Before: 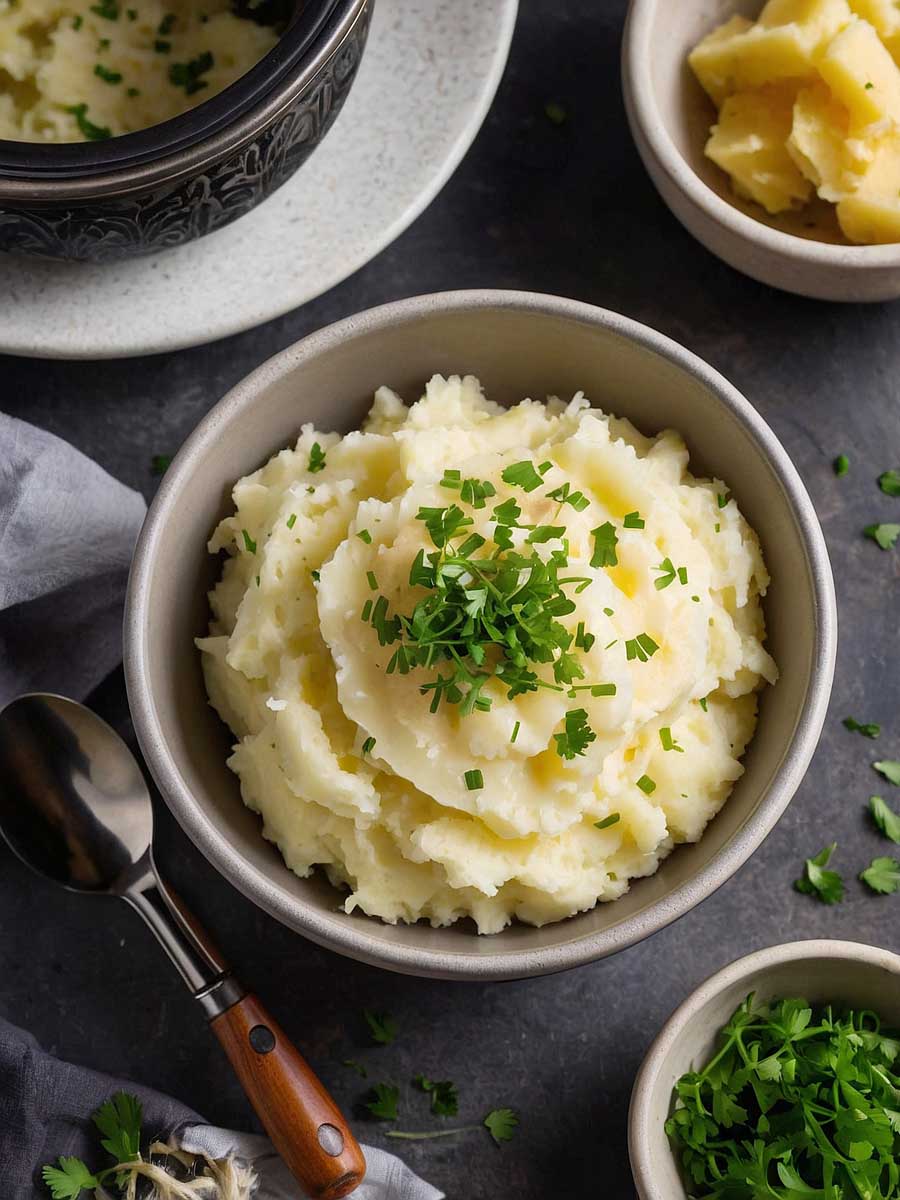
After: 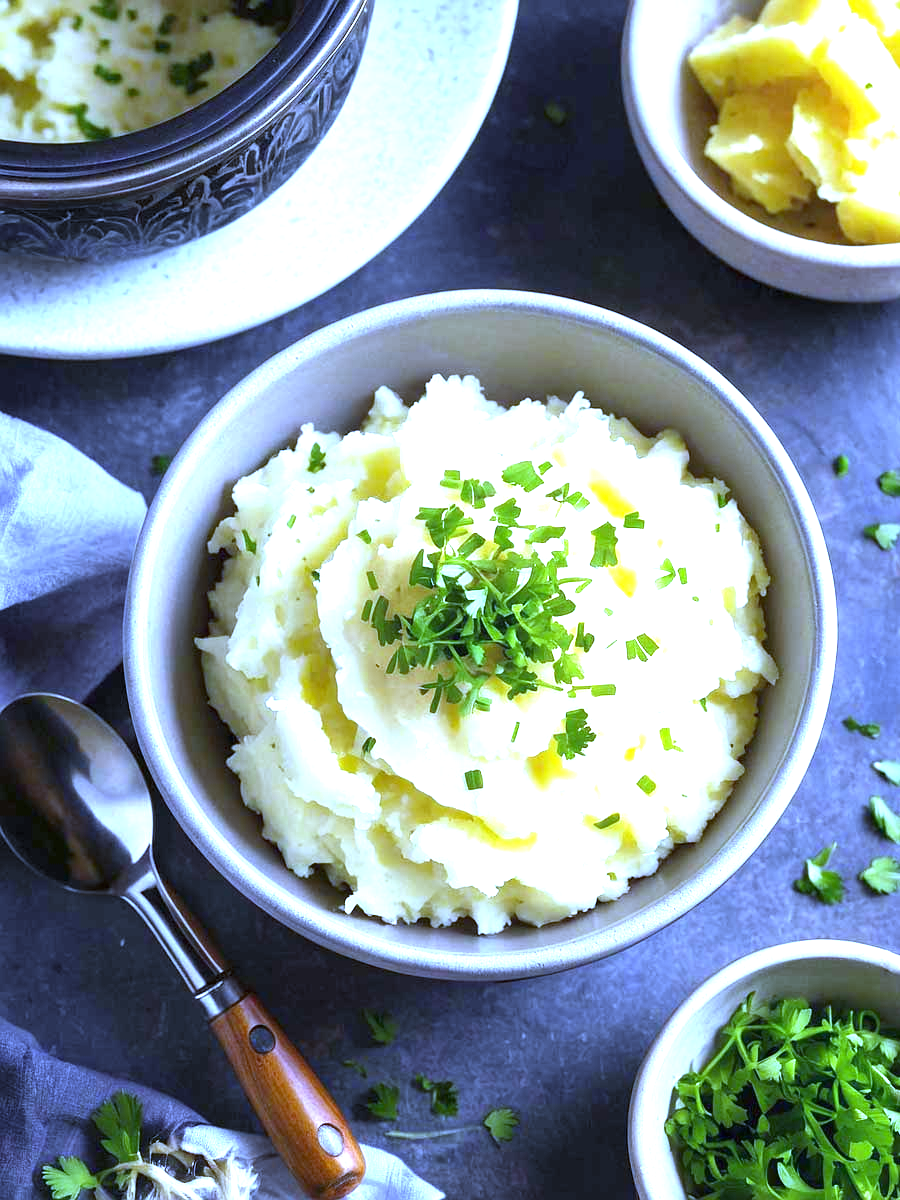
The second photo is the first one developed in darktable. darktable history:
white balance: red 0.766, blue 1.537
exposure: black level correction 0, exposure 1.6 EV, compensate exposure bias true, compensate highlight preservation false
